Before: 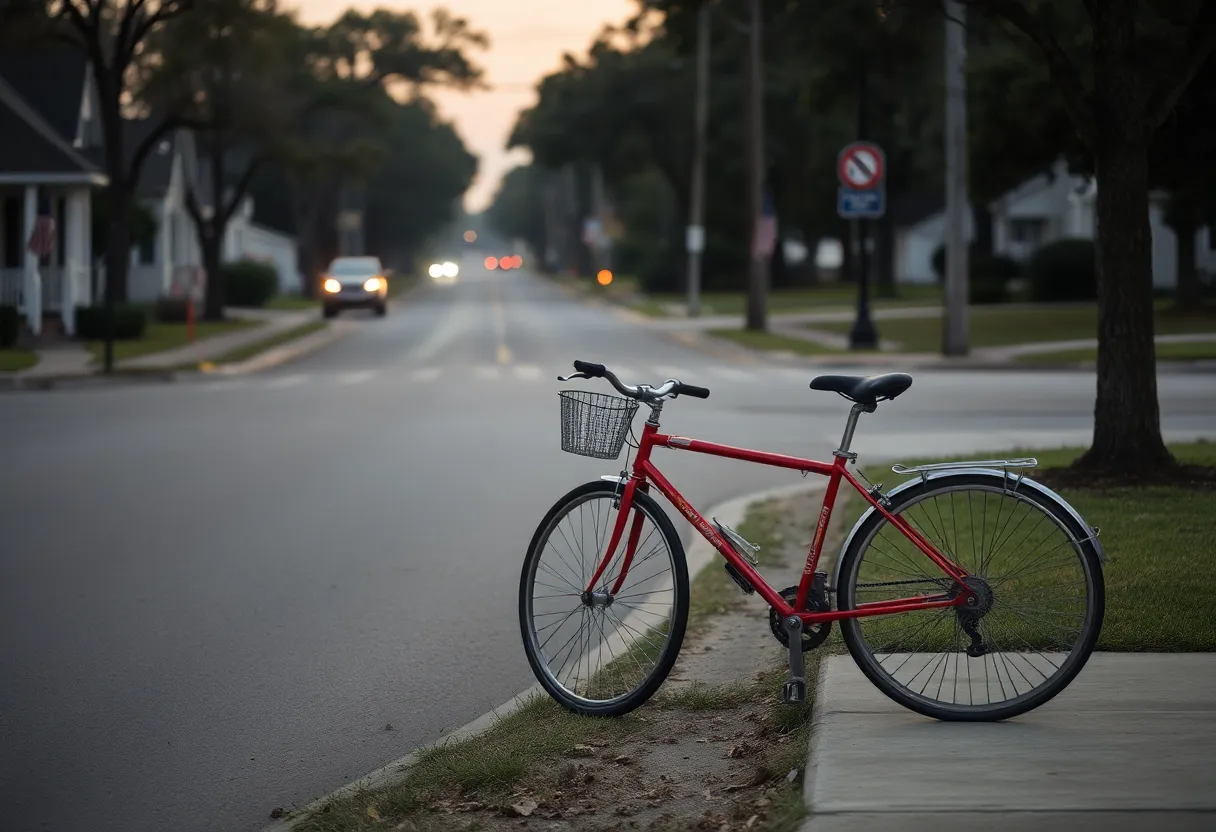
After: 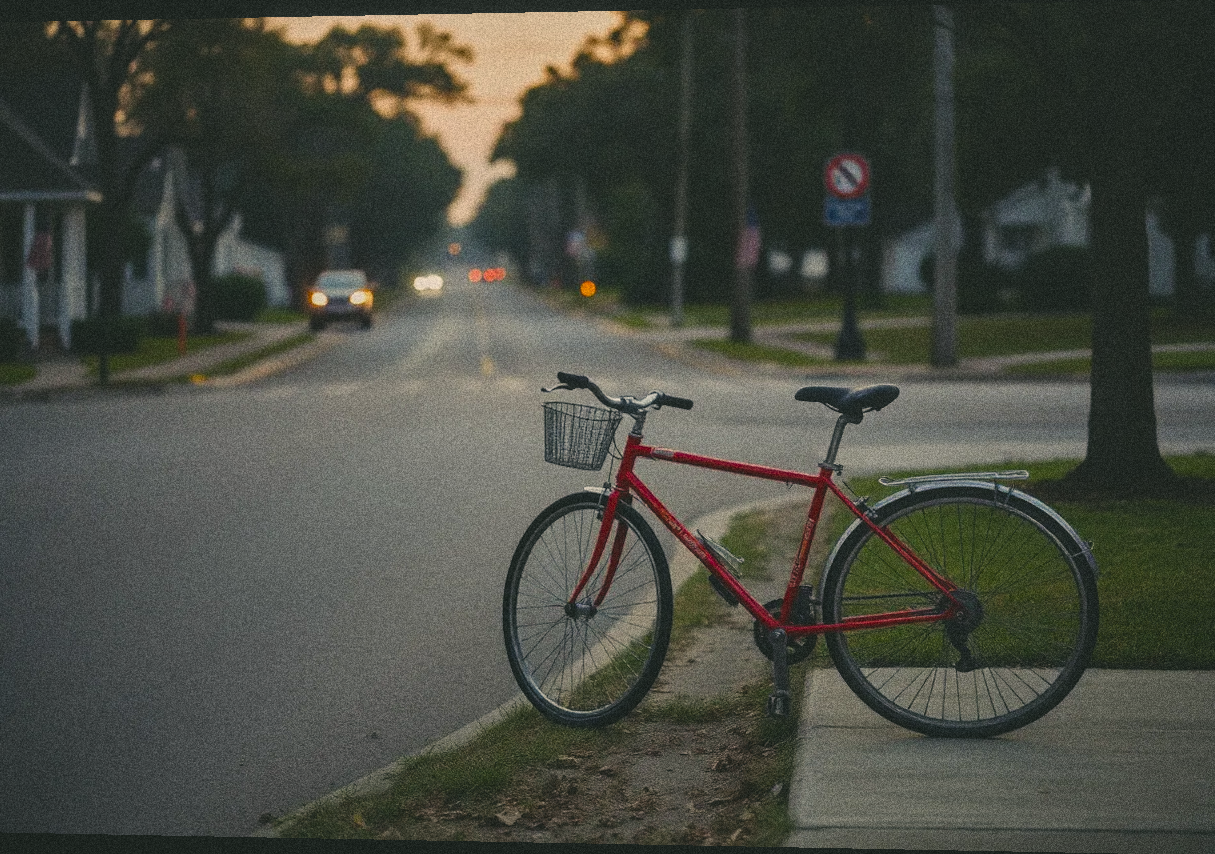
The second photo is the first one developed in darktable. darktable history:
rotate and perspective: lens shift (horizontal) -0.055, automatic cropping off
color balance rgb: shadows lift › chroma 3%, shadows lift › hue 280.8°, power › hue 330°, highlights gain › chroma 3%, highlights gain › hue 75.6°, global offset › luminance 2%, perceptual saturation grading › global saturation 20%, perceptual saturation grading › highlights -25%, perceptual saturation grading › shadows 50%, global vibrance 20.33%
white balance: red 1, blue 1
color correction: highlights a* 4.02, highlights b* 4.98, shadows a* -7.55, shadows b* 4.98
grain: coarseness 14.49 ISO, strength 48.04%, mid-tones bias 35%
exposure: black level correction 0, exposure -0.766 EV, compensate highlight preservation false
local contrast: on, module defaults
